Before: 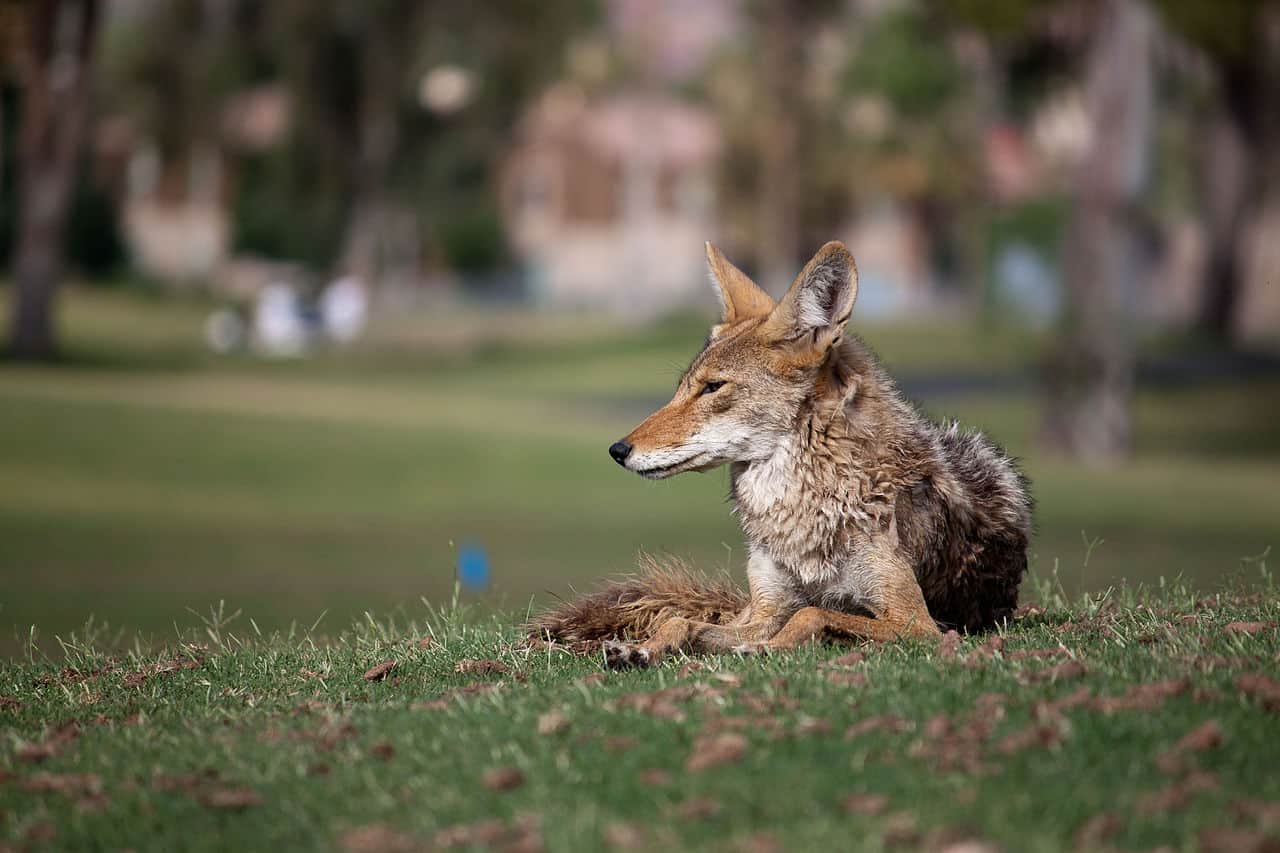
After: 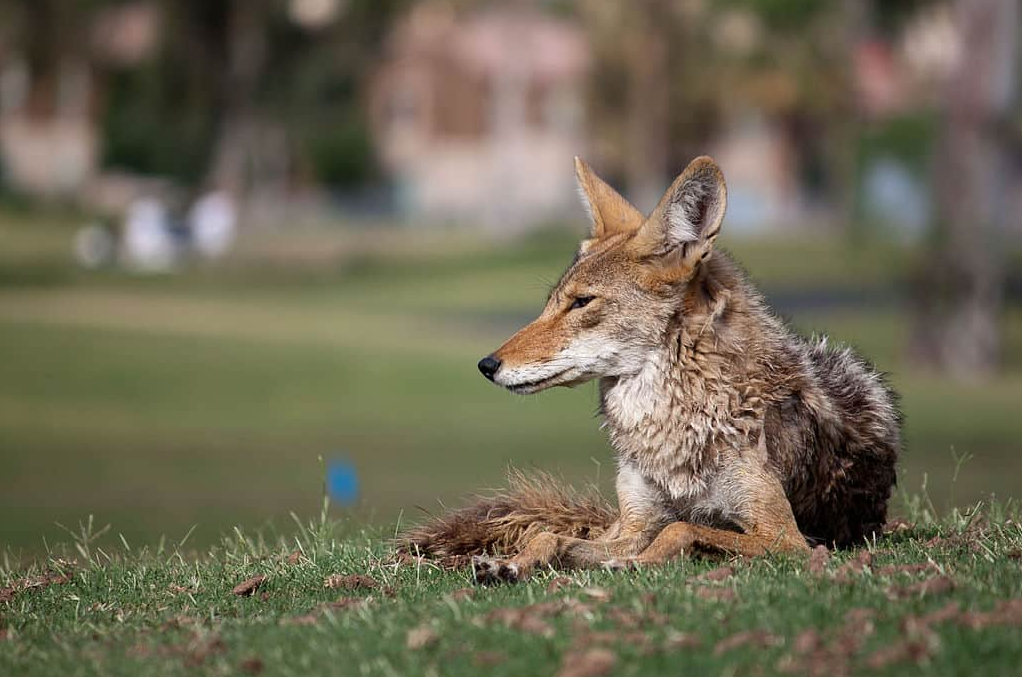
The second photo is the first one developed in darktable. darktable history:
crop and rotate: left 10.287%, top 9.992%, right 9.85%, bottom 10.562%
